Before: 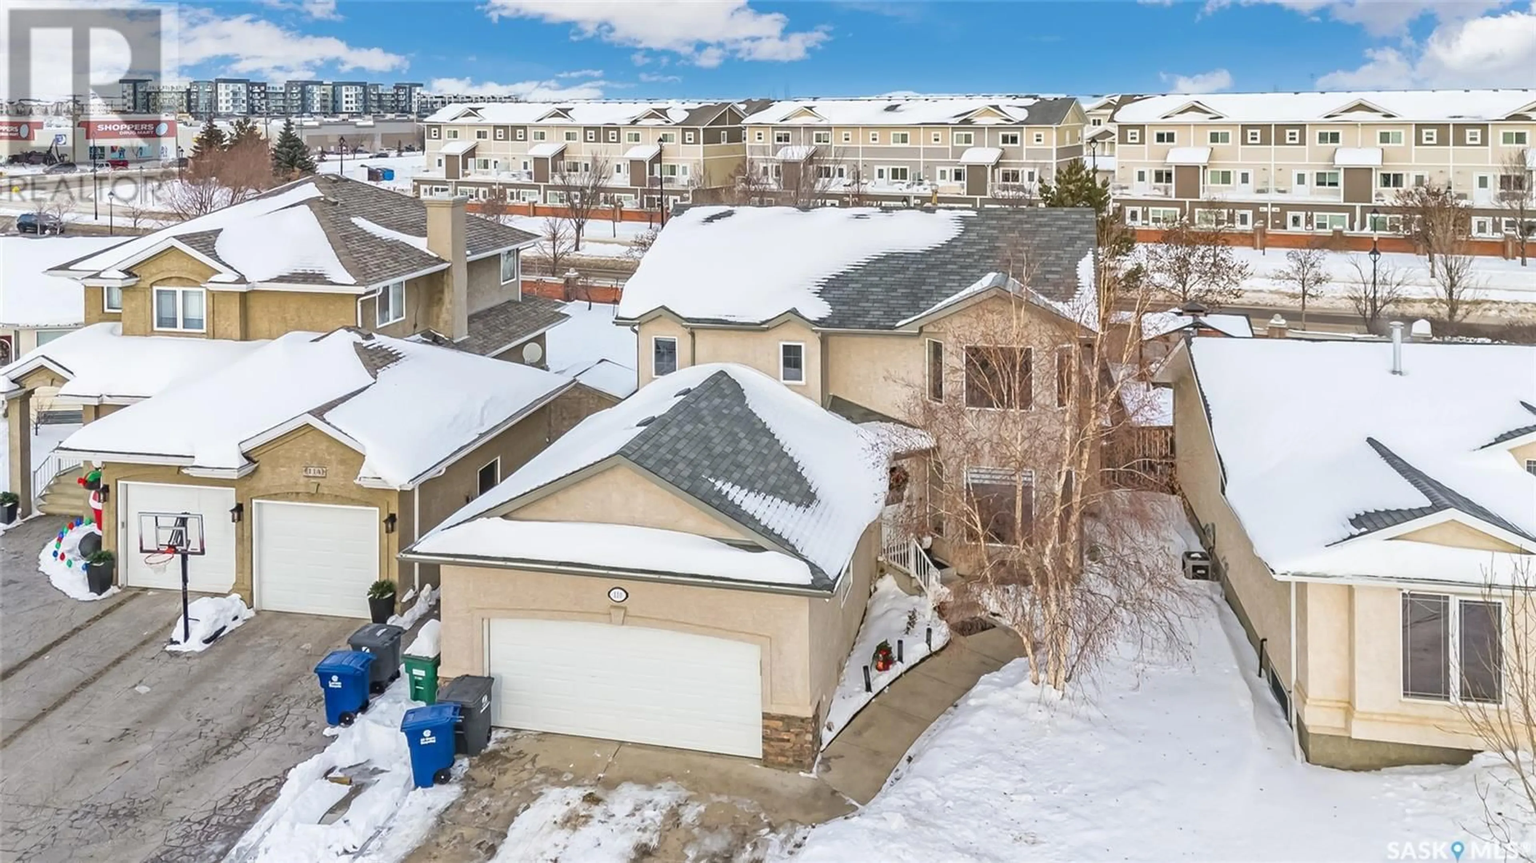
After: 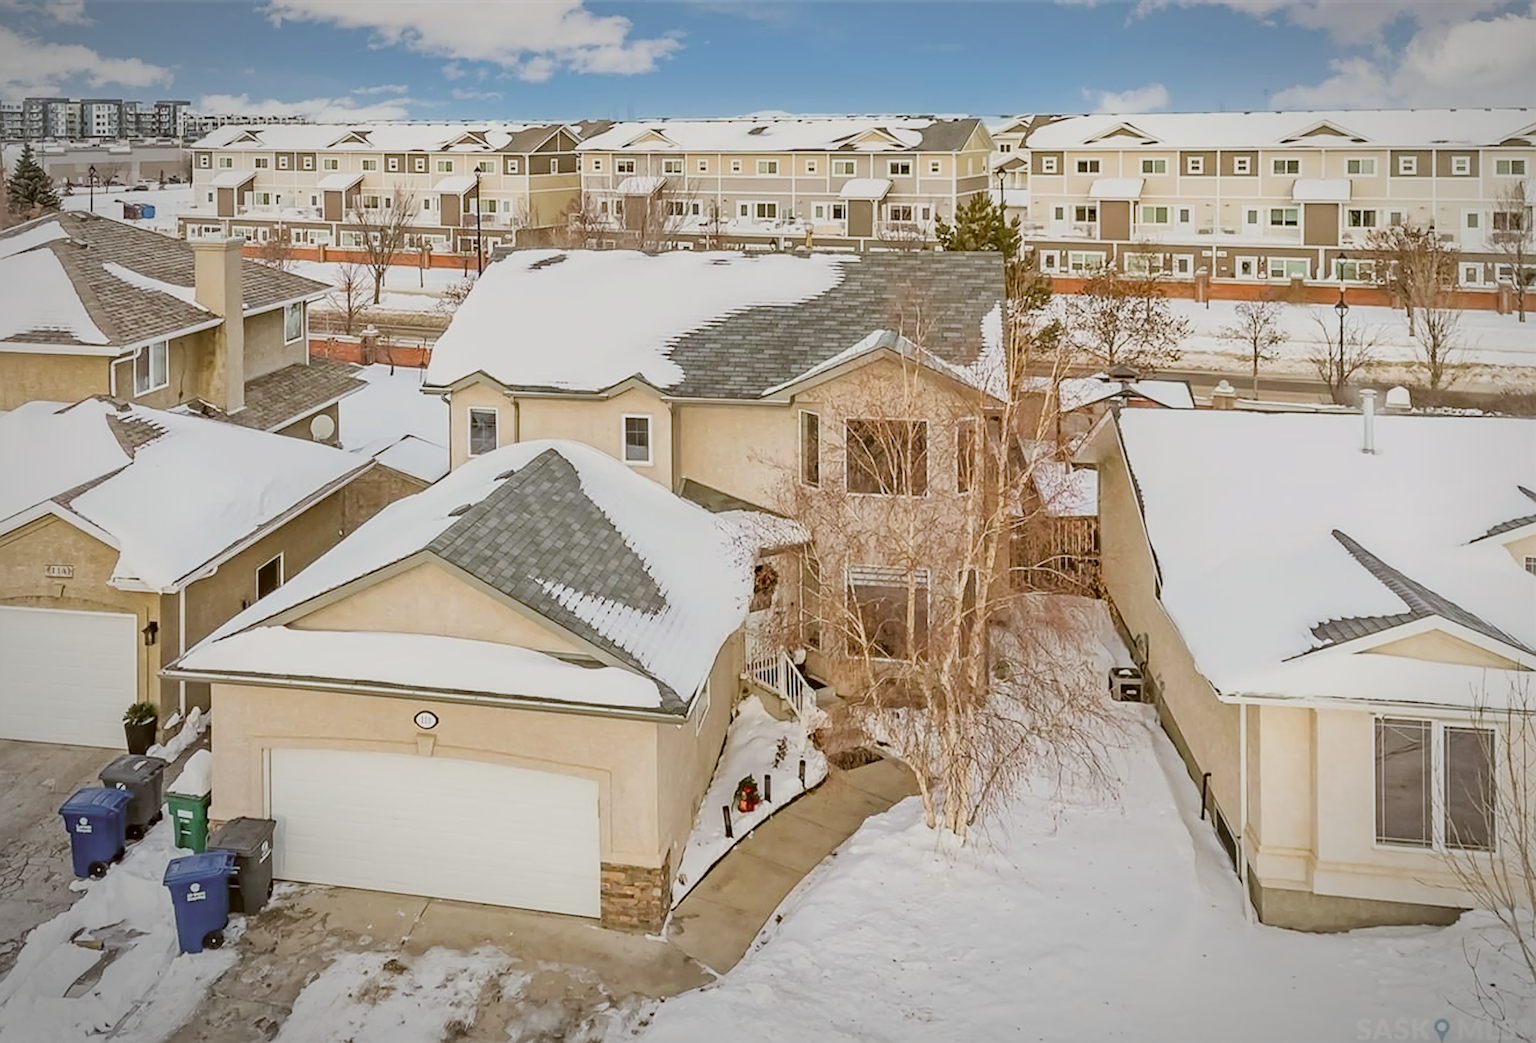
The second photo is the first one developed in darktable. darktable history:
exposure: black level correction 0, exposure 0.2 EV, compensate highlight preservation false
crop: left 17.329%, bottom 0.048%
color correction: highlights a* -0.382, highlights b* 0.182, shadows a* 4.8, shadows b* 20.31
filmic rgb: black relative exposure -7.65 EV, white relative exposure 4.56 EV, threshold 3.01 EV, hardness 3.61, iterations of high-quality reconstruction 10, enable highlight reconstruction true
sharpen: on, module defaults
vignetting: fall-off radius 60.02%, center (0.04, -0.097), automatic ratio true
